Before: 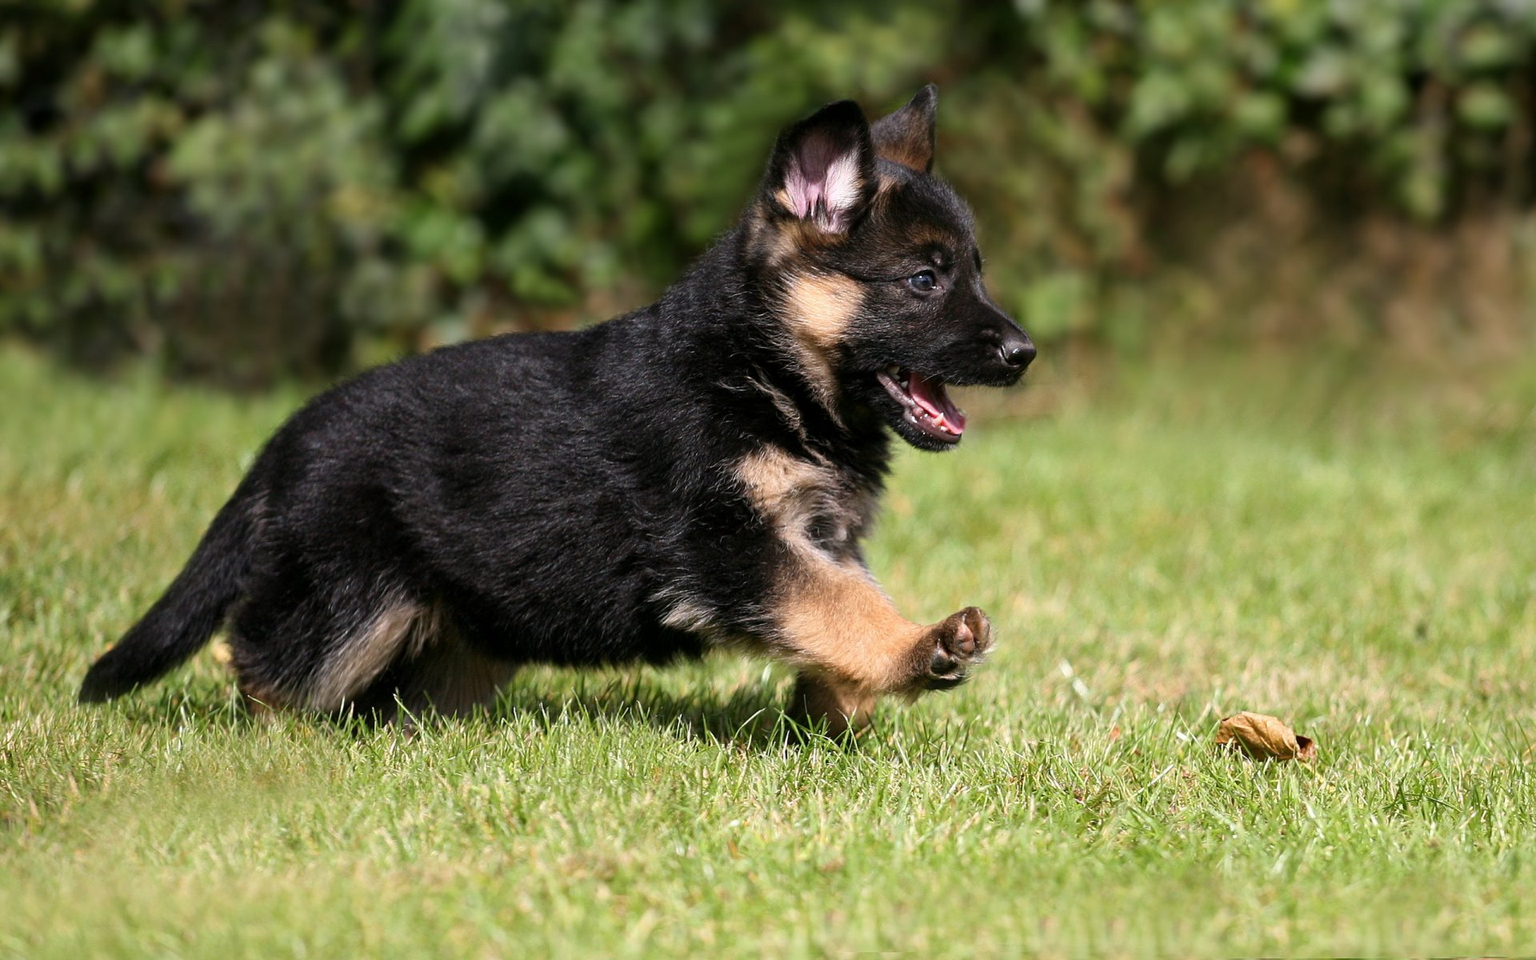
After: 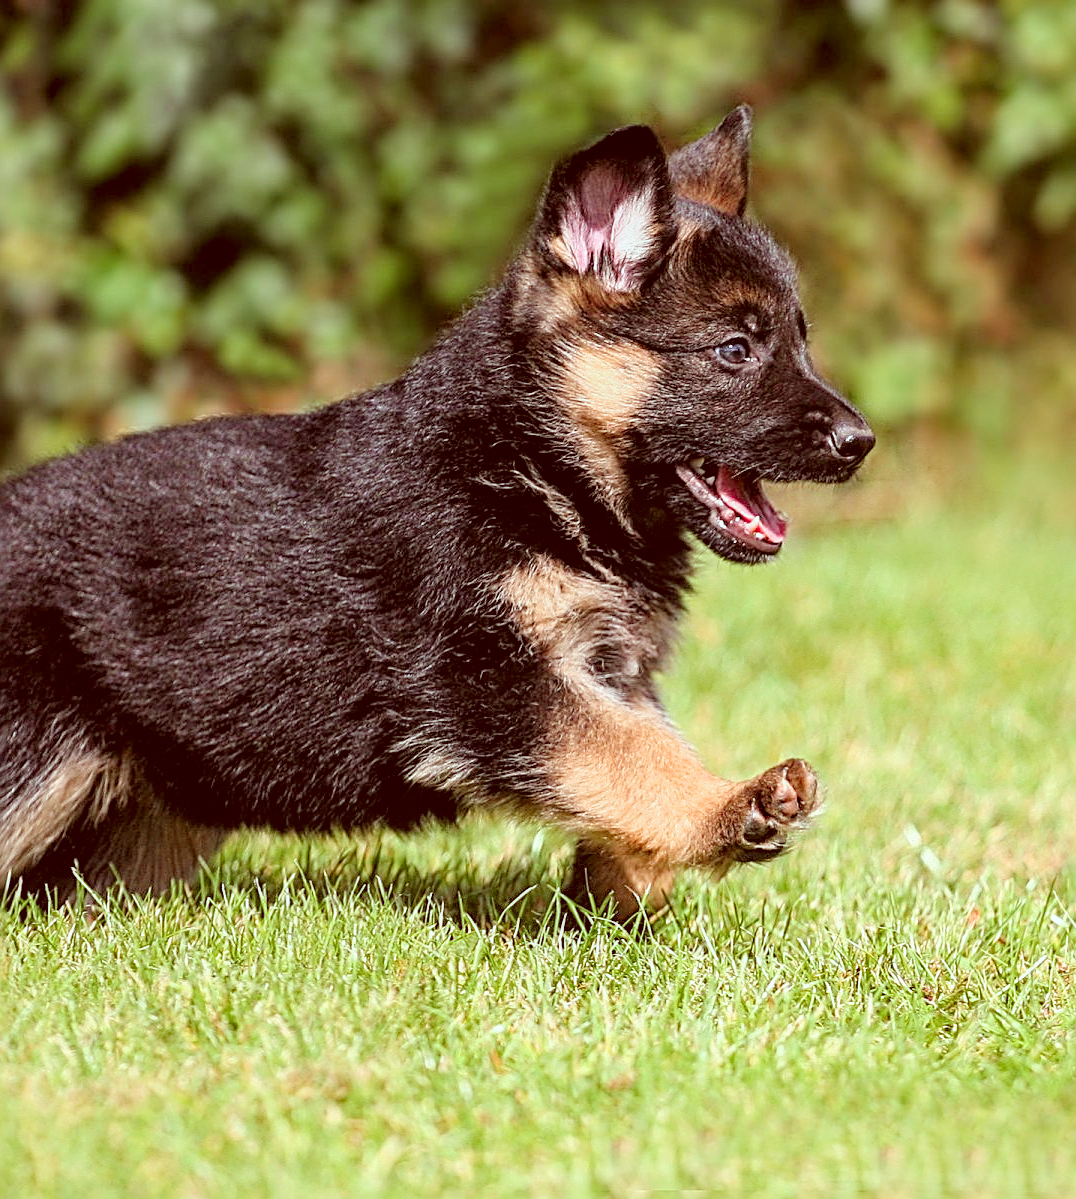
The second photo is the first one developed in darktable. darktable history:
filmic rgb: middle gray luminance 18.42%, black relative exposure -10.48 EV, white relative exposure 3.4 EV, target black luminance 0%, hardness 6.04, latitude 98.63%, contrast 0.848, shadows ↔ highlights balance 0.439%
color correction: highlights a* -7.06, highlights b* -0.21, shadows a* 20.11, shadows b* 11.23
local contrast: on, module defaults
exposure: exposure 0.951 EV, compensate highlight preservation false
crop: left 21.914%, right 22.026%, bottom 0.011%
sharpen: radius 2.797, amount 0.72
contrast brightness saturation: contrast 0.026, brightness 0.067, saturation 0.132
